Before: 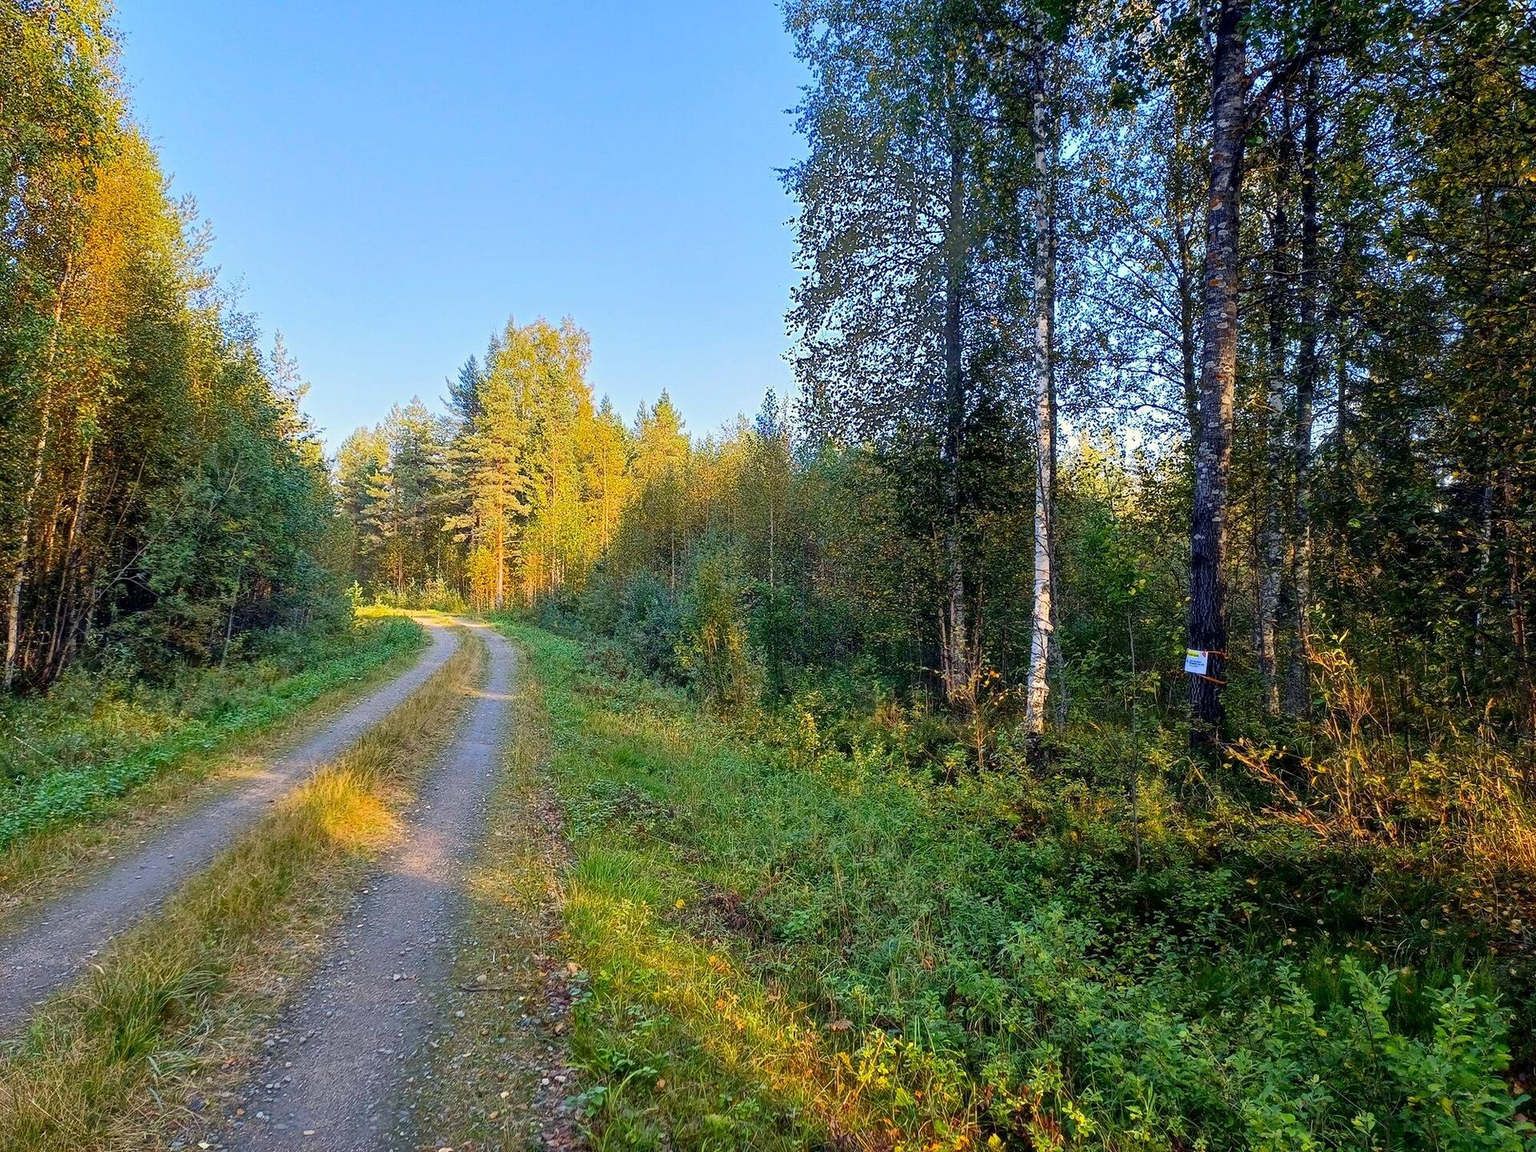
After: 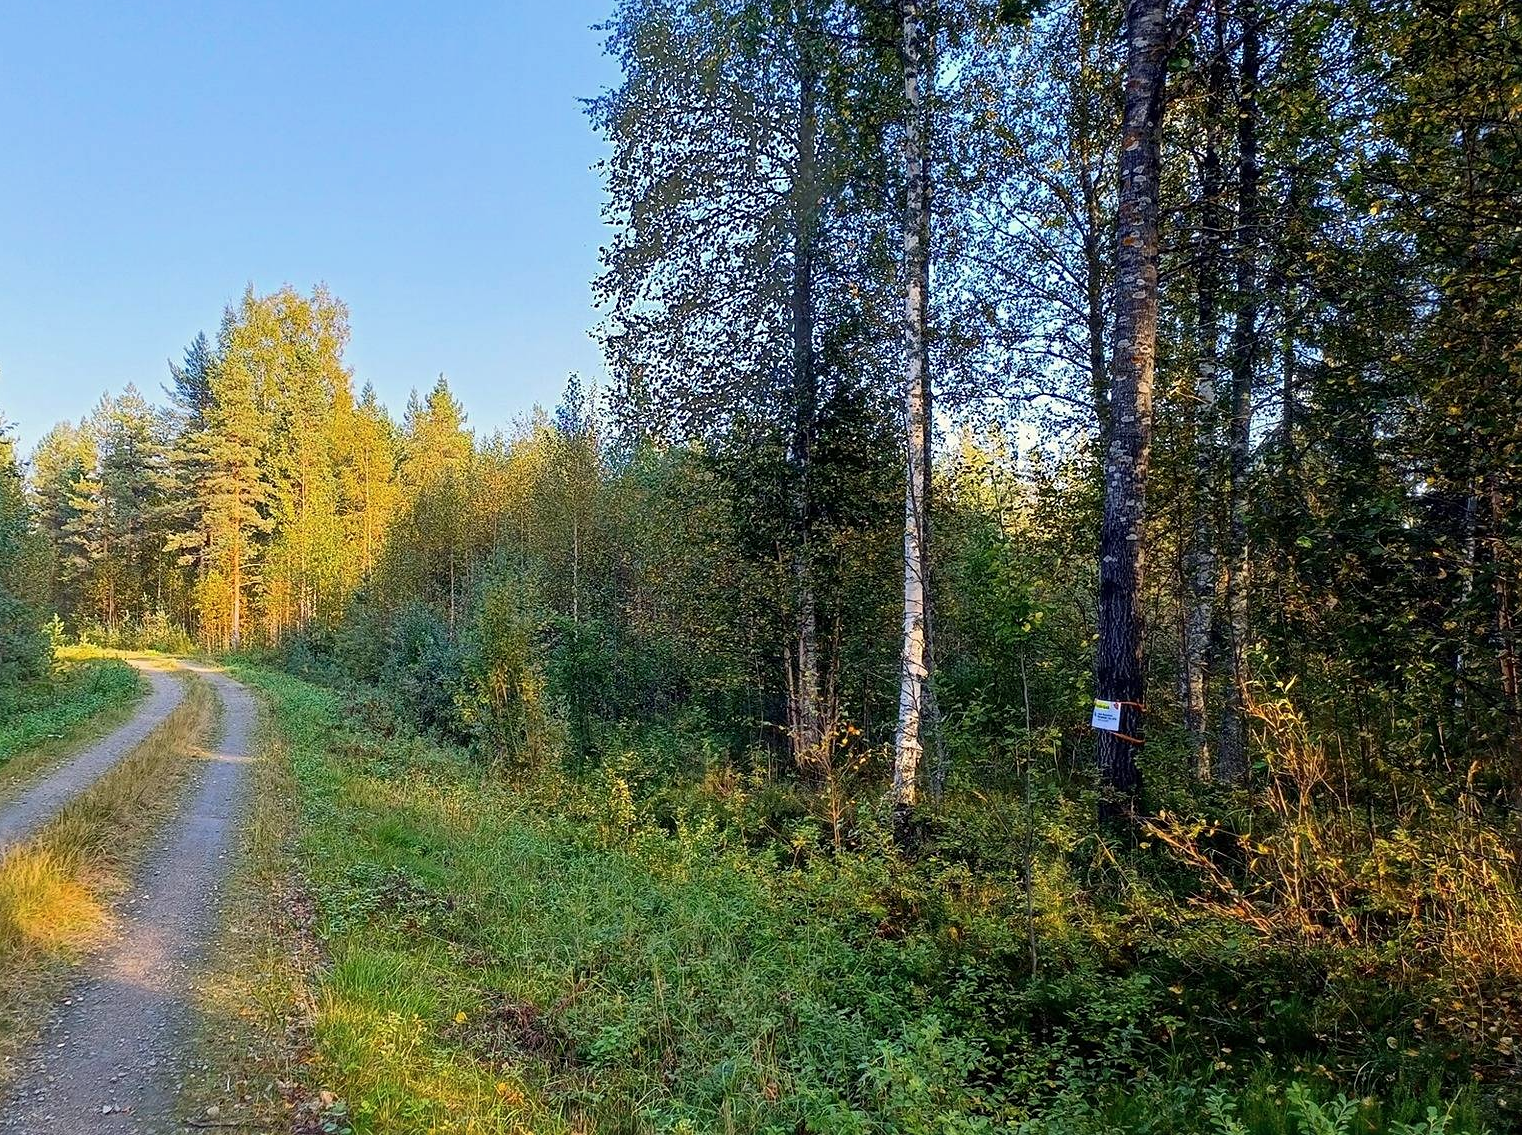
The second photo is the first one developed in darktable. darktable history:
sharpen: amount 0.203
exposure: exposure -0.053 EV, compensate highlight preservation false
crop and rotate: left 20.281%, top 7.828%, right 0.409%, bottom 13.288%
contrast brightness saturation: saturation -0.069
